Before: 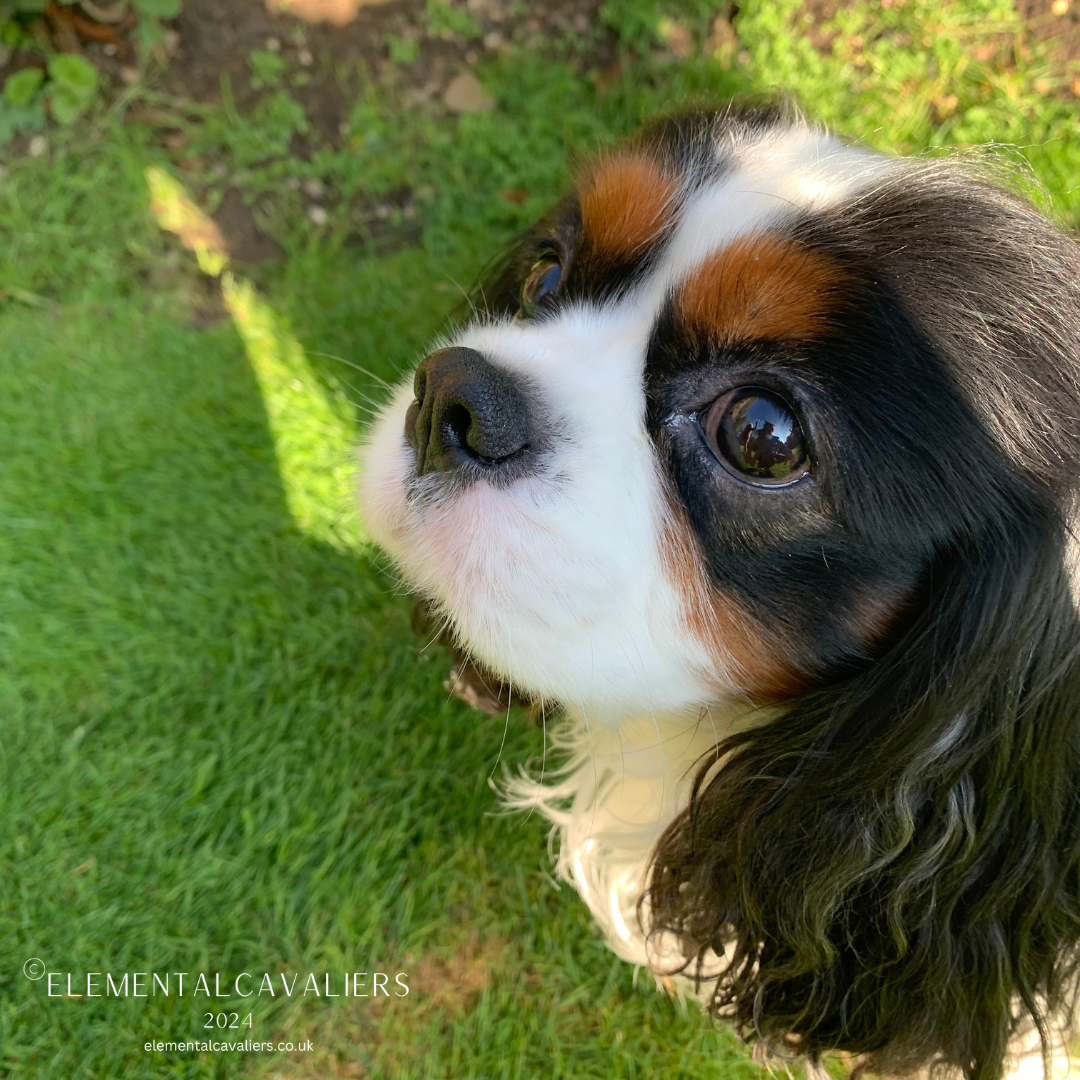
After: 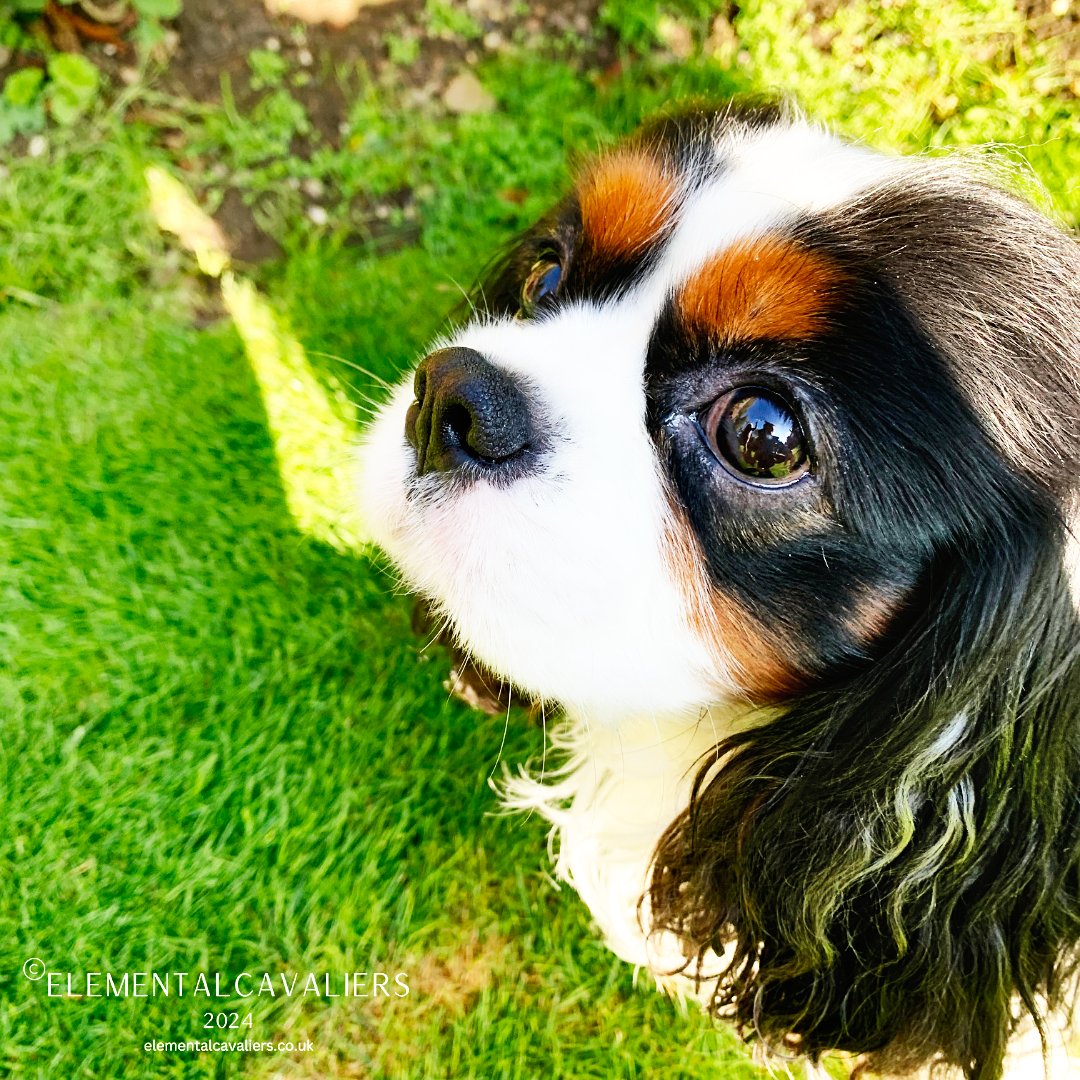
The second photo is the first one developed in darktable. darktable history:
rotate and perspective: crop left 0, crop top 0
sharpen: amount 0.2
white balance: red 1, blue 1
shadows and highlights: shadows 75, highlights -60.85, soften with gaussian
base curve: curves: ch0 [(0, 0) (0.007, 0.004) (0.027, 0.03) (0.046, 0.07) (0.207, 0.54) (0.442, 0.872) (0.673, 0.972) (1, 1)], preserve colors none
